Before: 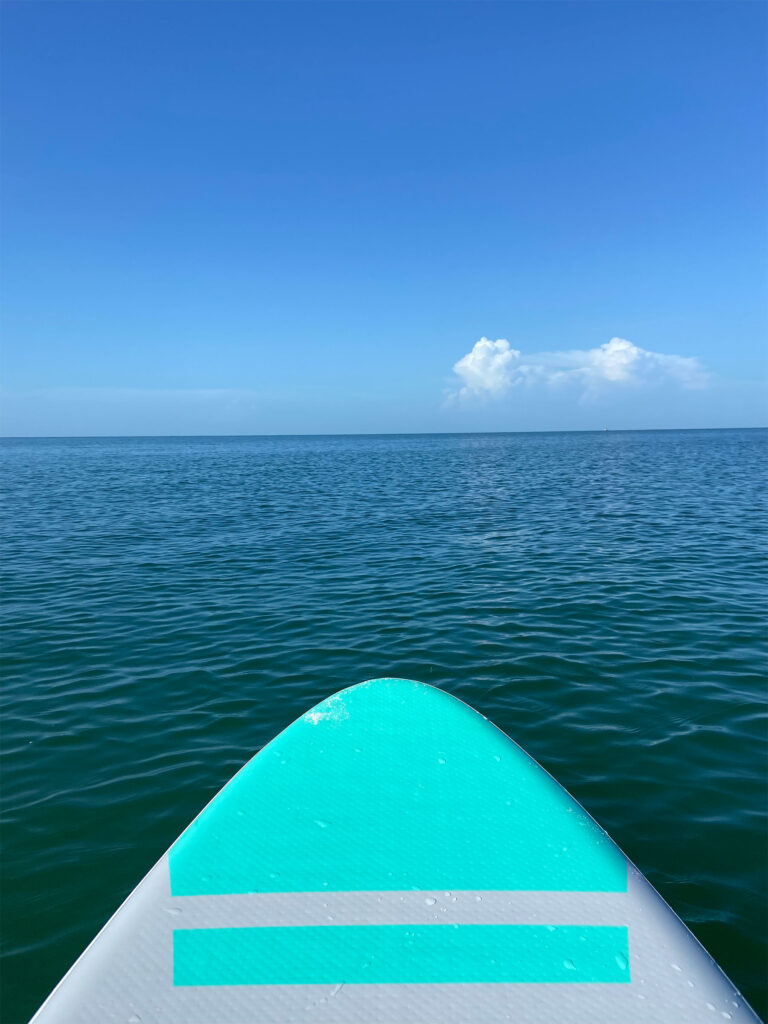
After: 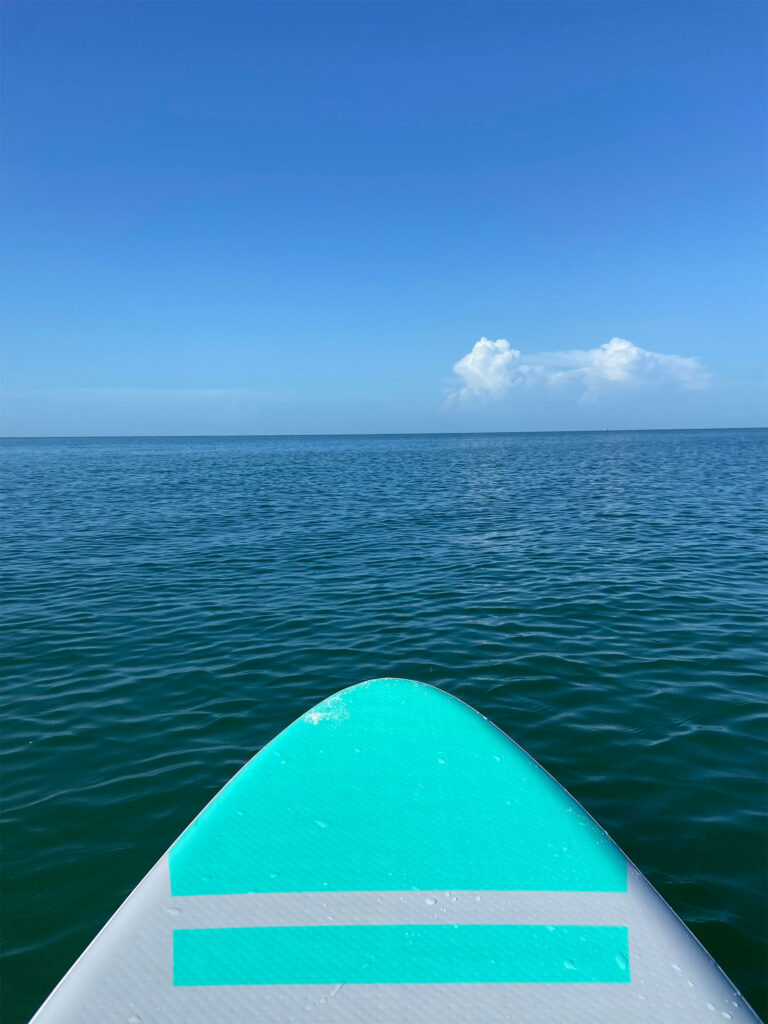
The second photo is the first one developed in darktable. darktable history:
exposure: exposure -0.069 EV, compensate exposure bias true, compensate highlight preservation false
